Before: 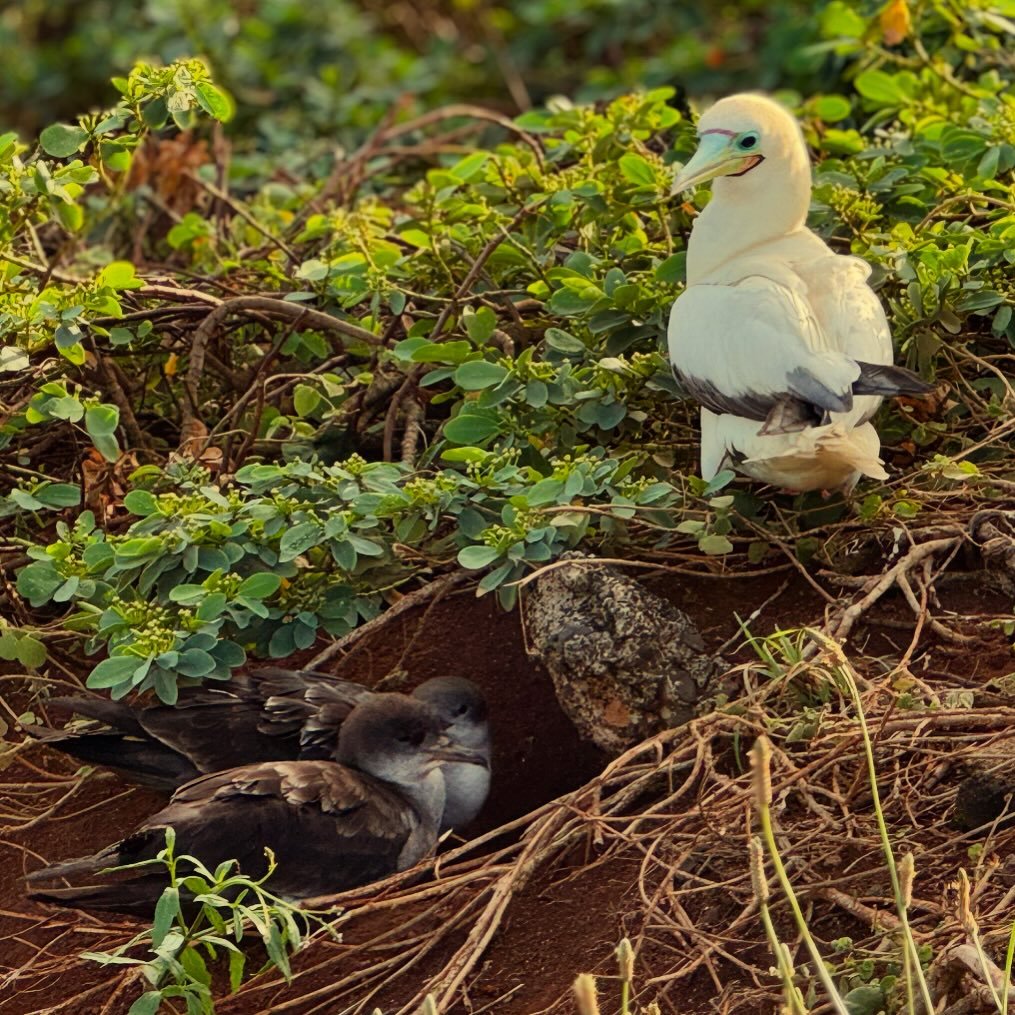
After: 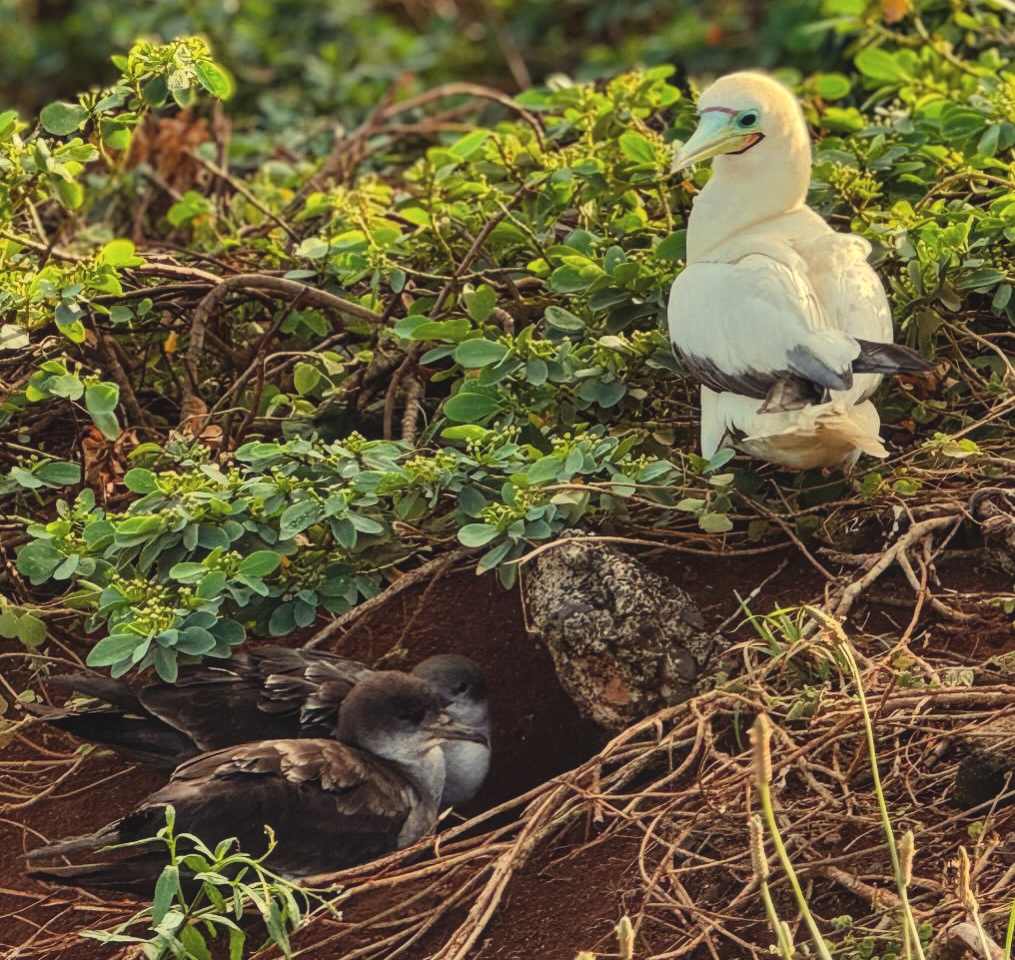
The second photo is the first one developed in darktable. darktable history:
crop and rotate: top 2.259%, bottom 3.142%
exposure: black level correction -0.009, exposure 0.07 EV, compensate highlight preservation false
local contrast: on, module defaults
